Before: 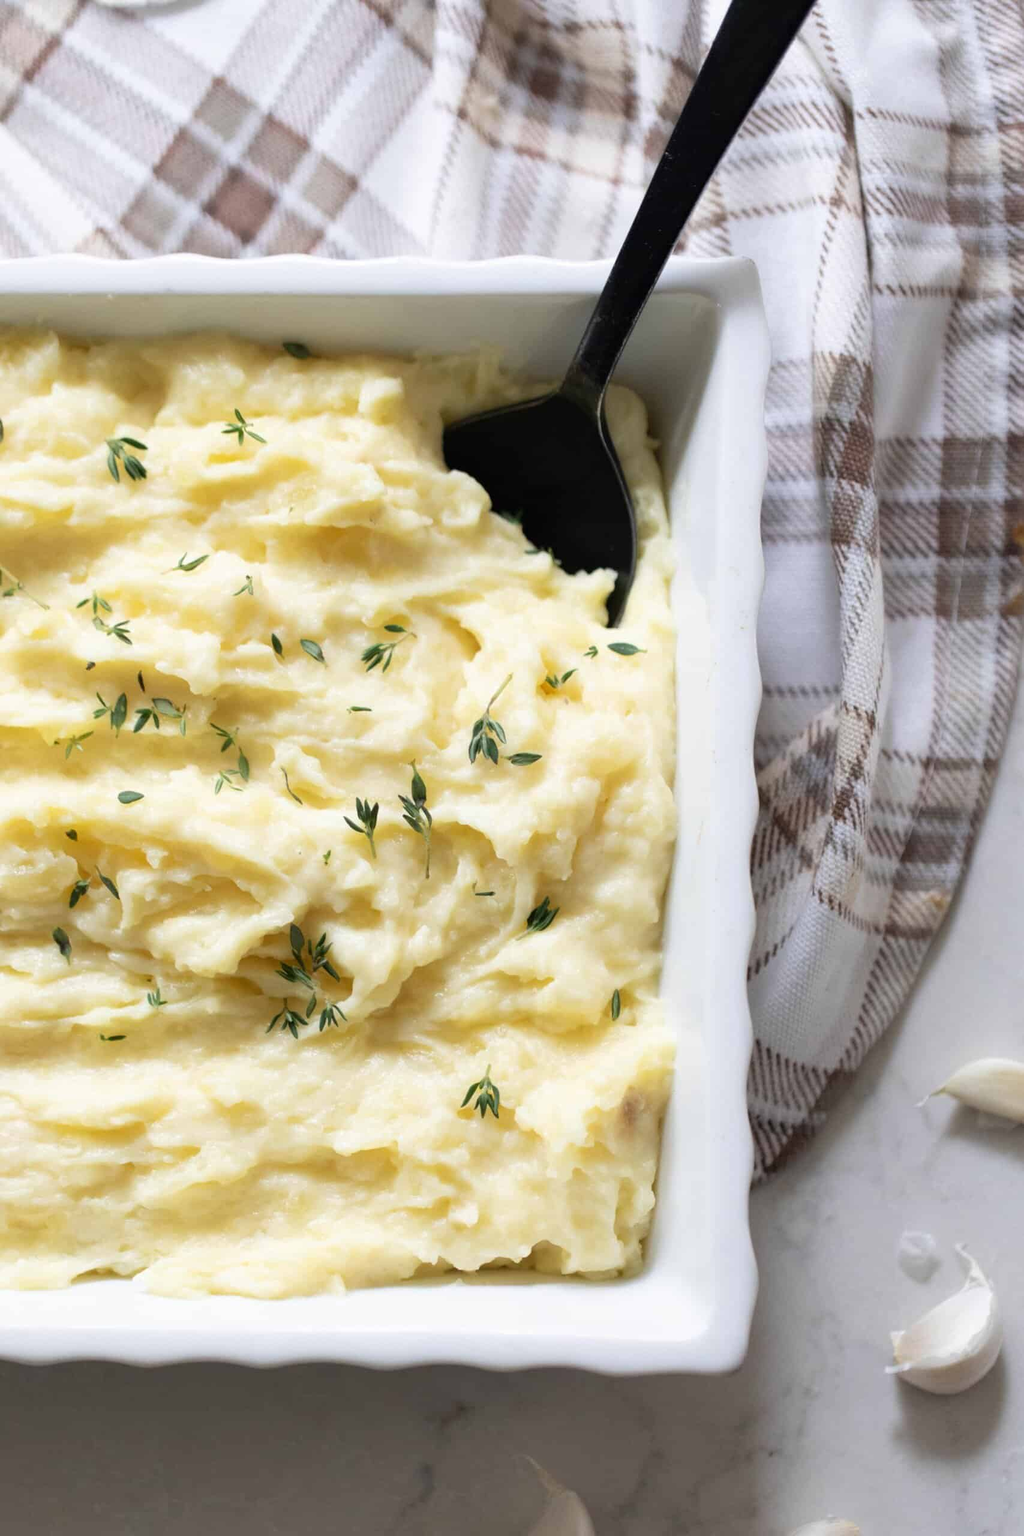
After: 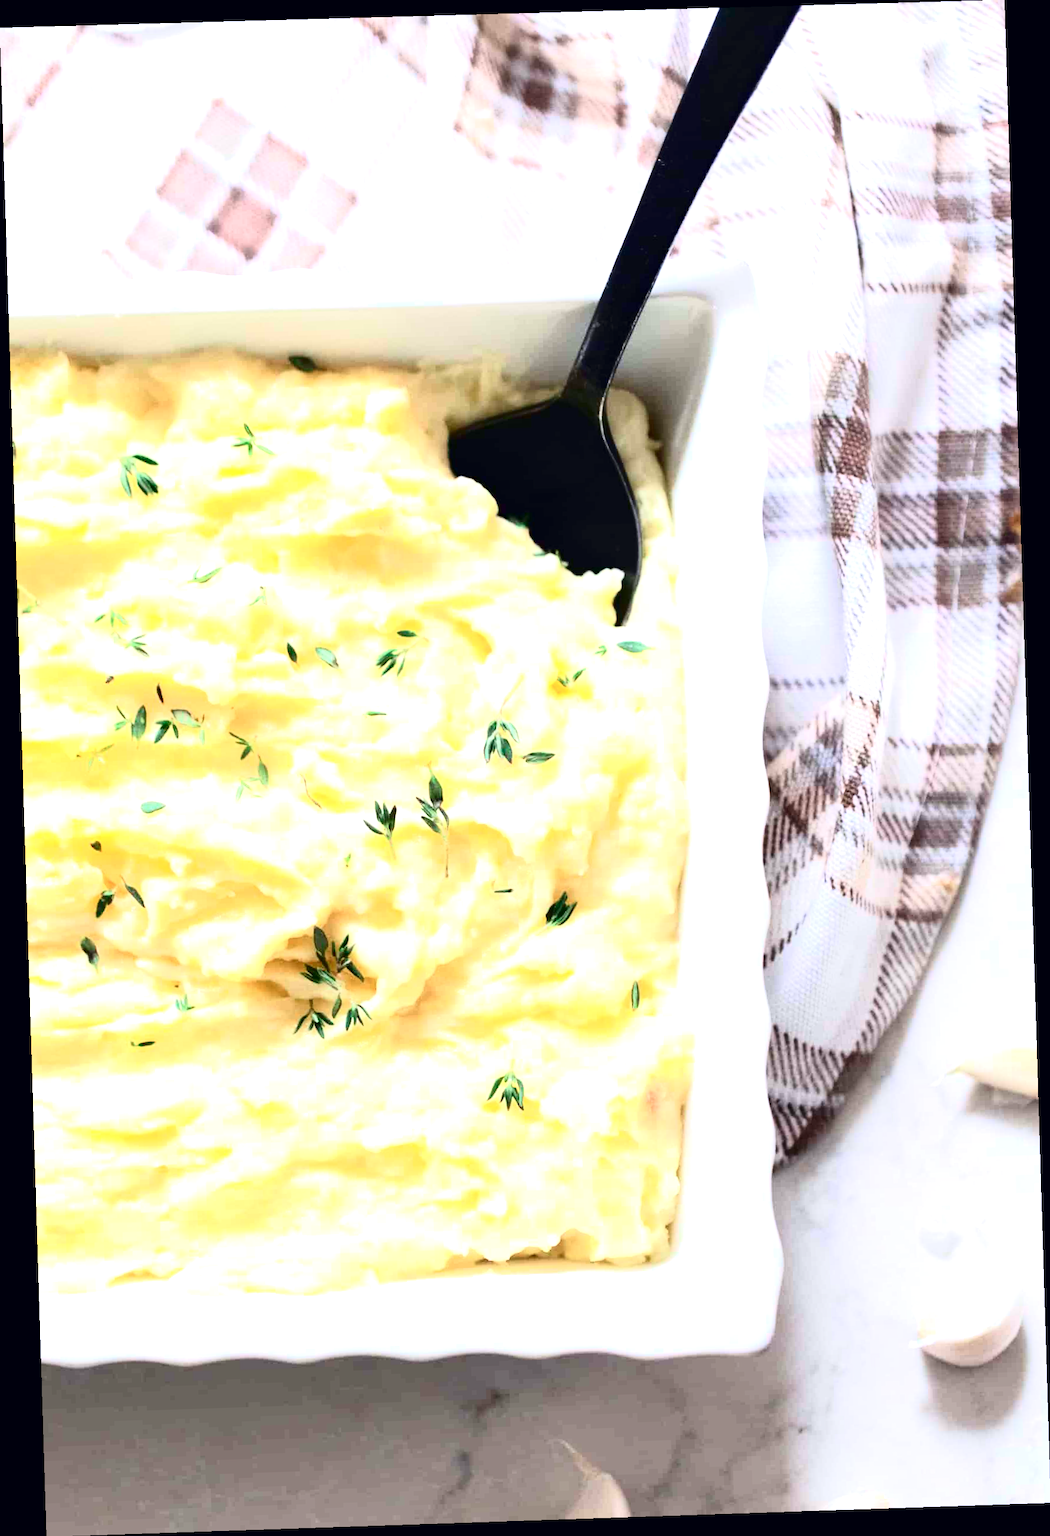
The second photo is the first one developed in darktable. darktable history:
rotate and perspective: rotation -1.77°, lens shift (horizontal) 0.004, automatic cropping off
exposure: exposure 1.089 EV, compensate highlight preservation false
tone curve: curves: ch0 [(0, 0) (0.236, 0.124) (0.373, 0.304) (0.542, 0.593) (0.737, 0.873) (1, 1)]; ch1 [(0, 0) (0.399, 0.328) (0.488, 0.484) (0.598, 0.624) (1, 1)]; ch2 [(0, 0) (0.448, 0.405) (0.523, 0.511) (0.592, 0.59) (1, 1)], color space Lab, independent channels, preserve colors none
